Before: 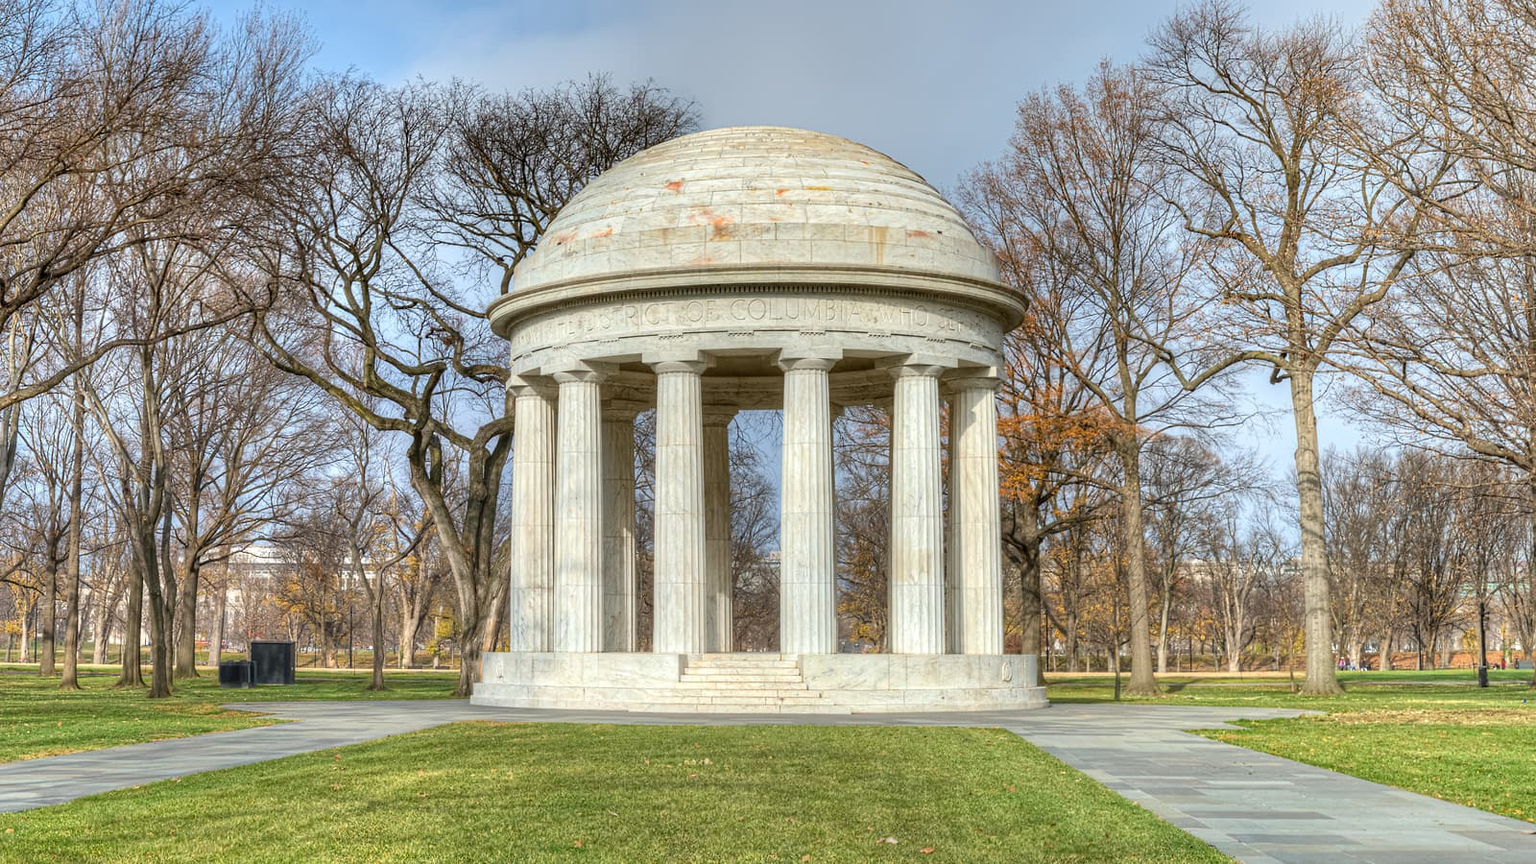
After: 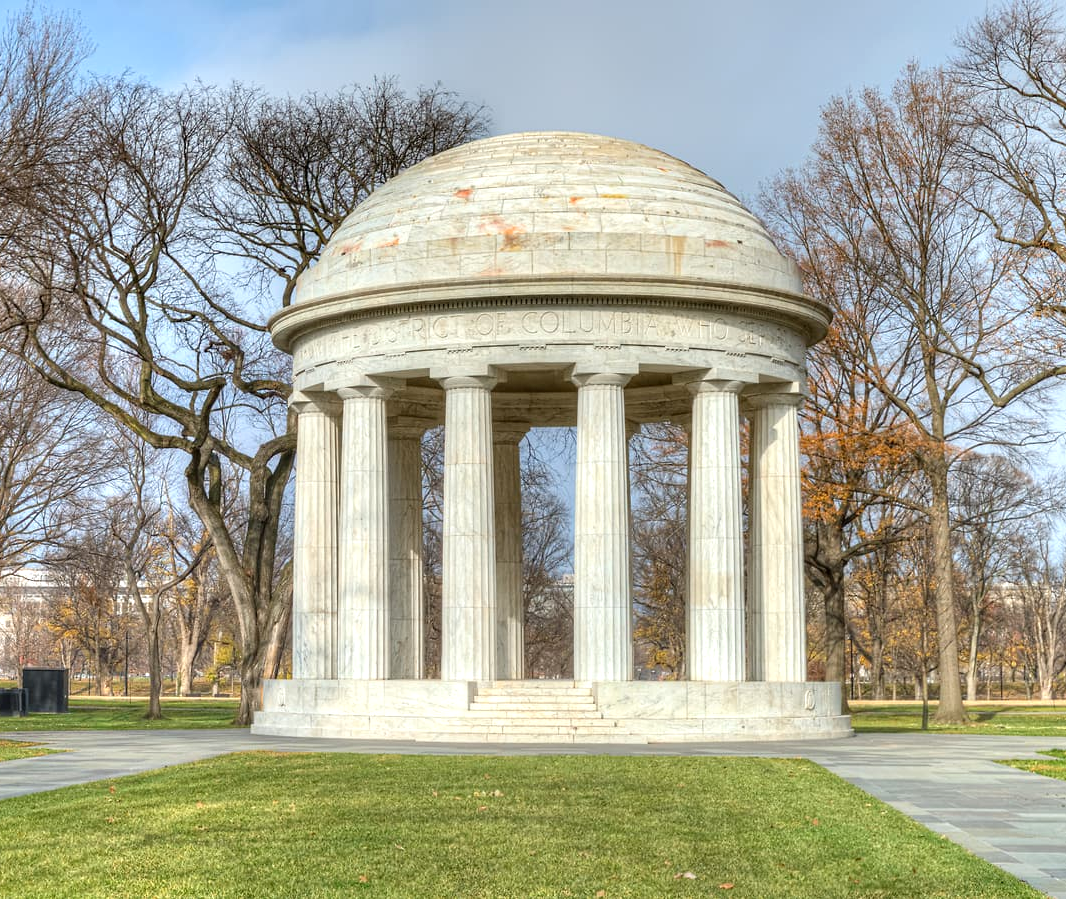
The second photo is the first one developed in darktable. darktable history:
exposure: exposure 0.207 EV, compensate highlight preservation false
crop and rotate: left 15.055%, right 18.278%
